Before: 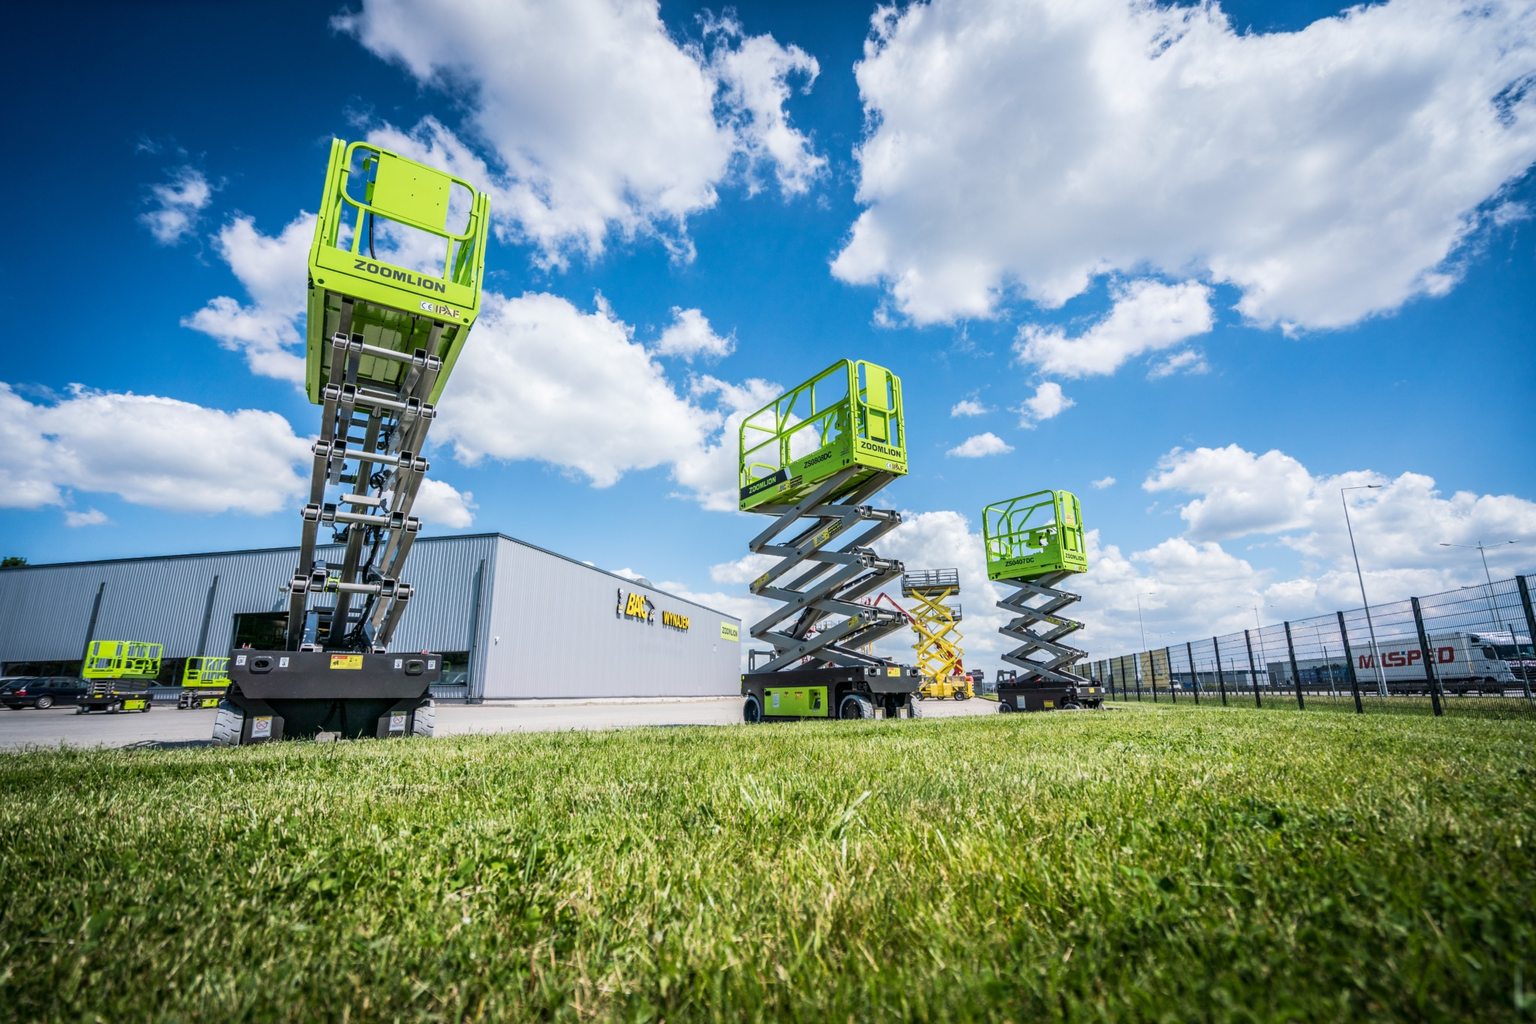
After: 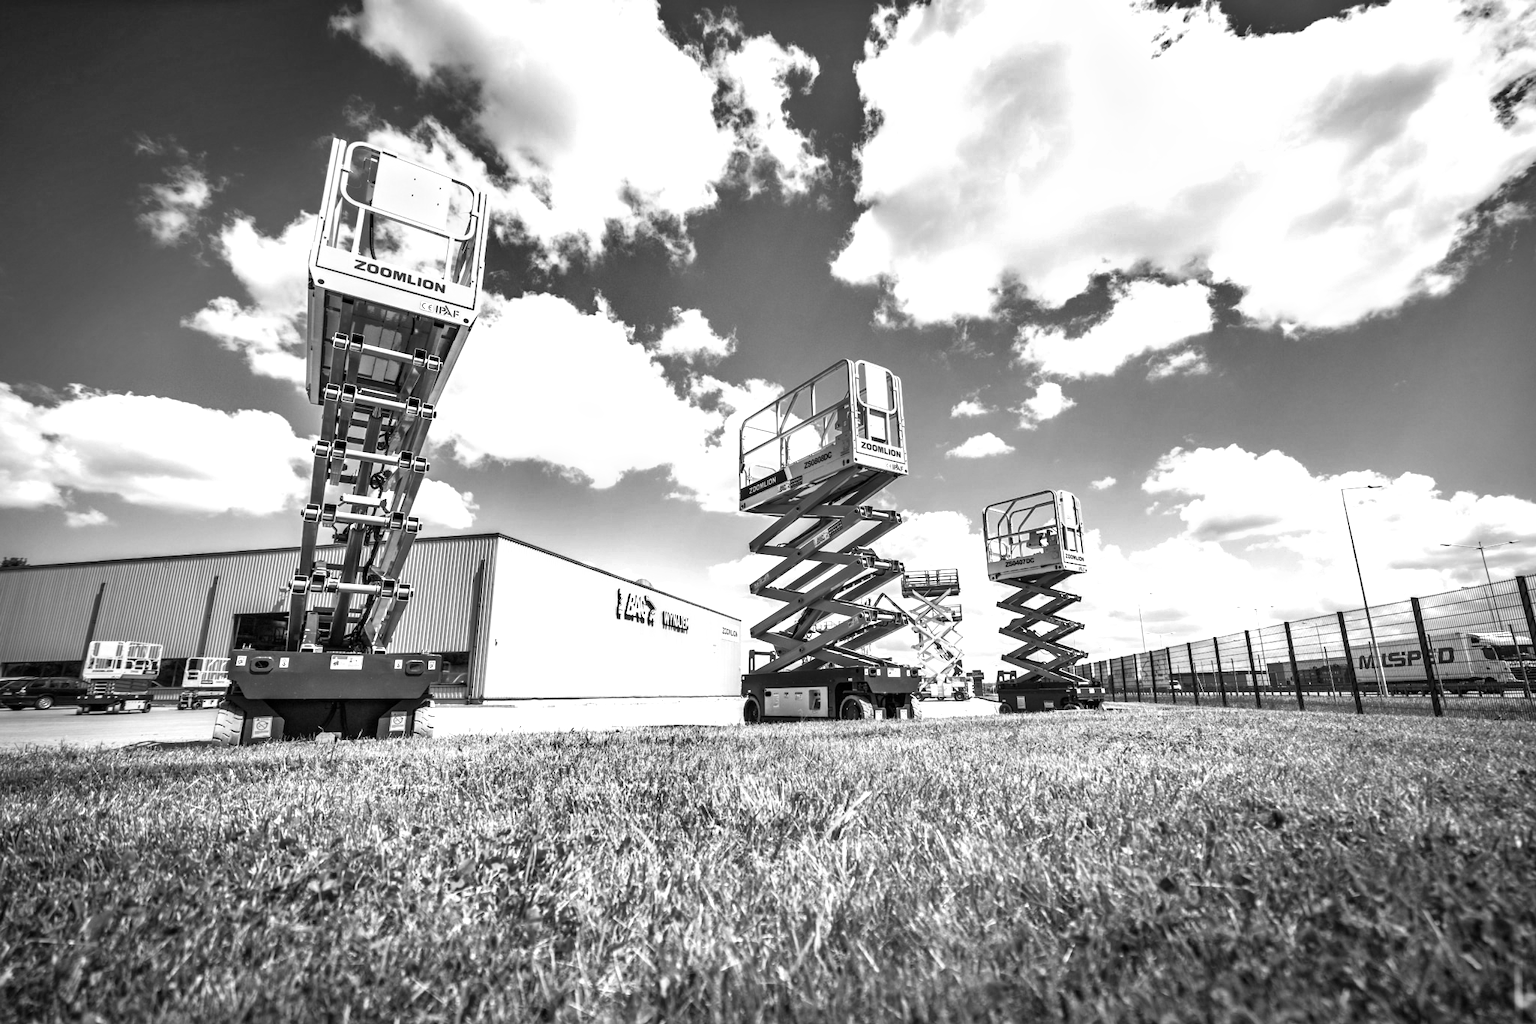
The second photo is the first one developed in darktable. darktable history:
white balance: red 1, blue 1
shadows and highlights: shadows 53, soften with gaussian
monochrome: on, module defaults
color balance rgb: linear chroma grading › global chroma 42%, perceptual saturation grading › global saturation 42%, perceptual brilliance grading › global brilliance 25%, global vibrance 33%
